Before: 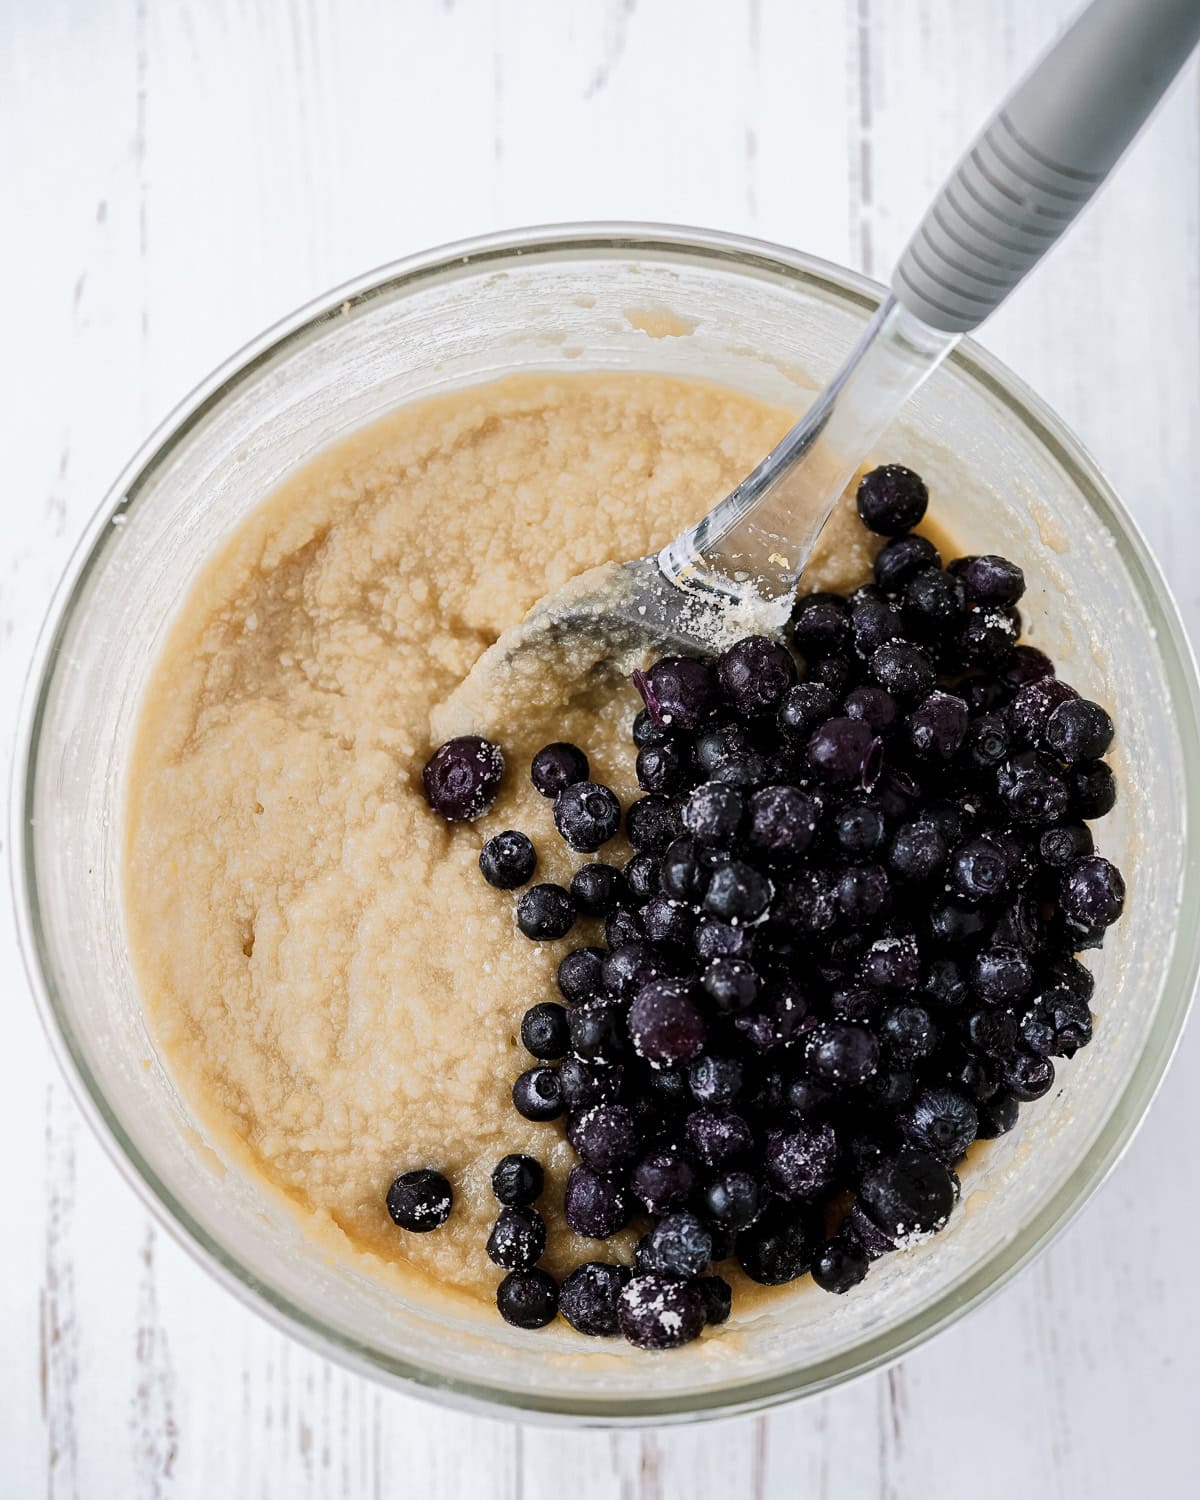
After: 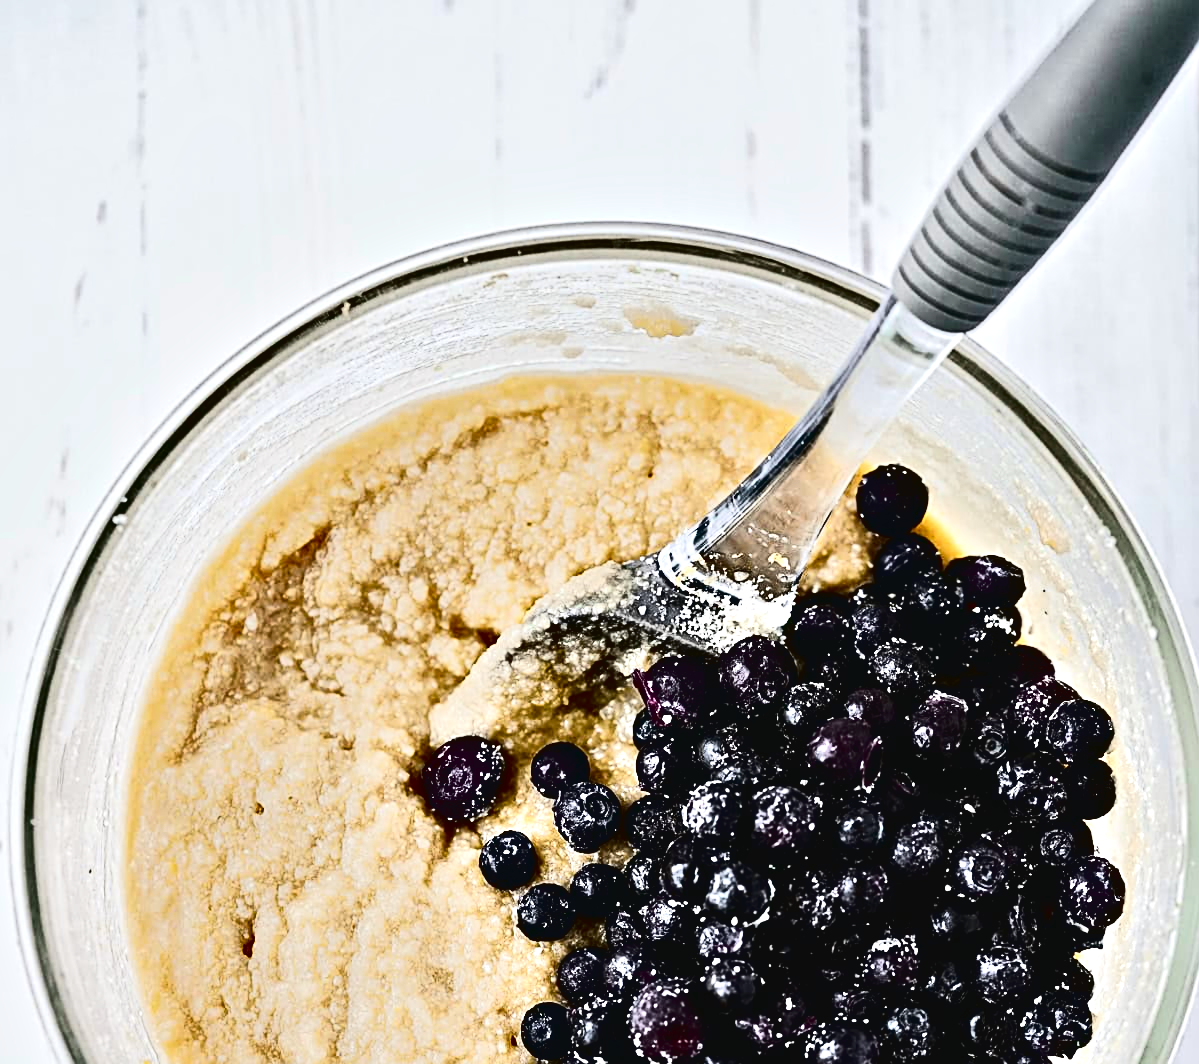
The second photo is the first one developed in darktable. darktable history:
exposure: exposure 0.075 EV, compensate highlight preservation false
contrast equalizer: y [[0.48, 0.654, 0.731, 0.706, 0.772, 0.382], [0.55 ×6], [0 ×6], [0 ×6], [0 ×6]]
crop: bottom 29.043%
tone curve: curves: ch0 [(0, 0.023) (0.132, 0.075) (0.251, 0.186) (0.463, 0.461) (0.662, 0.757) (0.854, 0.909) (1, 0.973)]; ch1 [(0, 0) (0.447, 0.411) (0.483, 0.469) (0.498, 0.496) (0.518, 0.514) (0.561, 0.579) (0.604, 0.645) (0.669, 0.73) (0.819, 0.93) (1, 1)]; ch2 [(0, 0) (0.307, 0.315) (0.425, 0.438) (0.483, 0.477) (0.503, 0.503) (0.526, 0.534) (0.567, 0.569) (0.617, 0.674) (0.703, 0.797) (0.985, 0.966)], color space Lab, independent channels, preserve colors none
contrast brightness saturation: contrast -0.069, brightness -0.032, saturation -0.111
sharpen: on, module defaults
